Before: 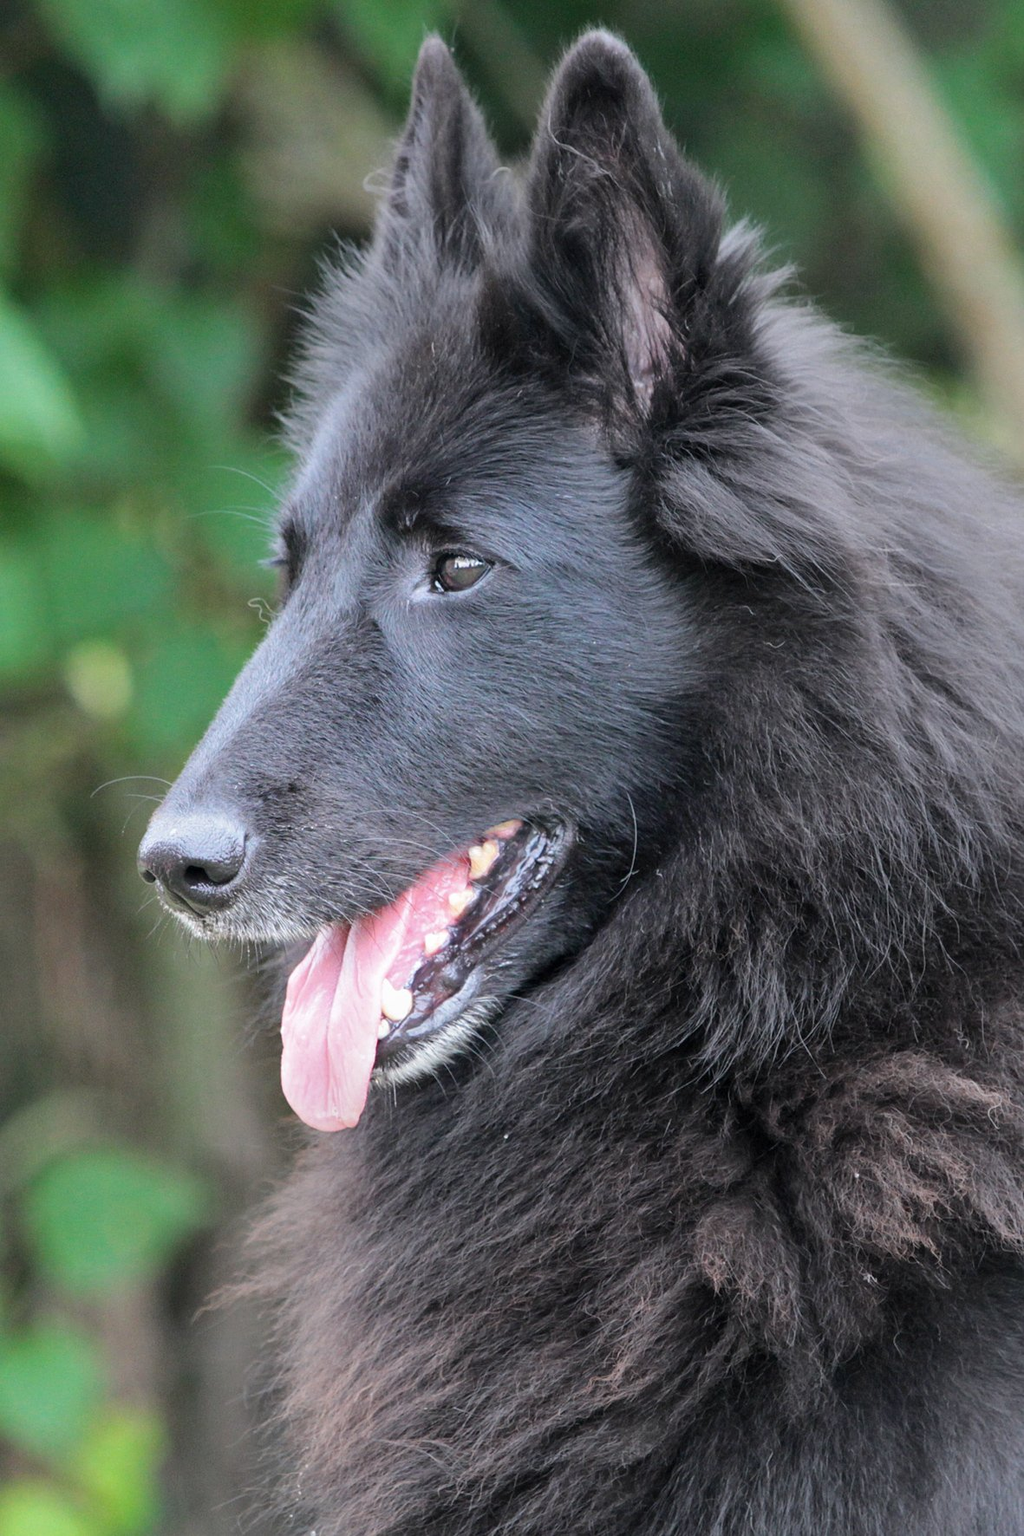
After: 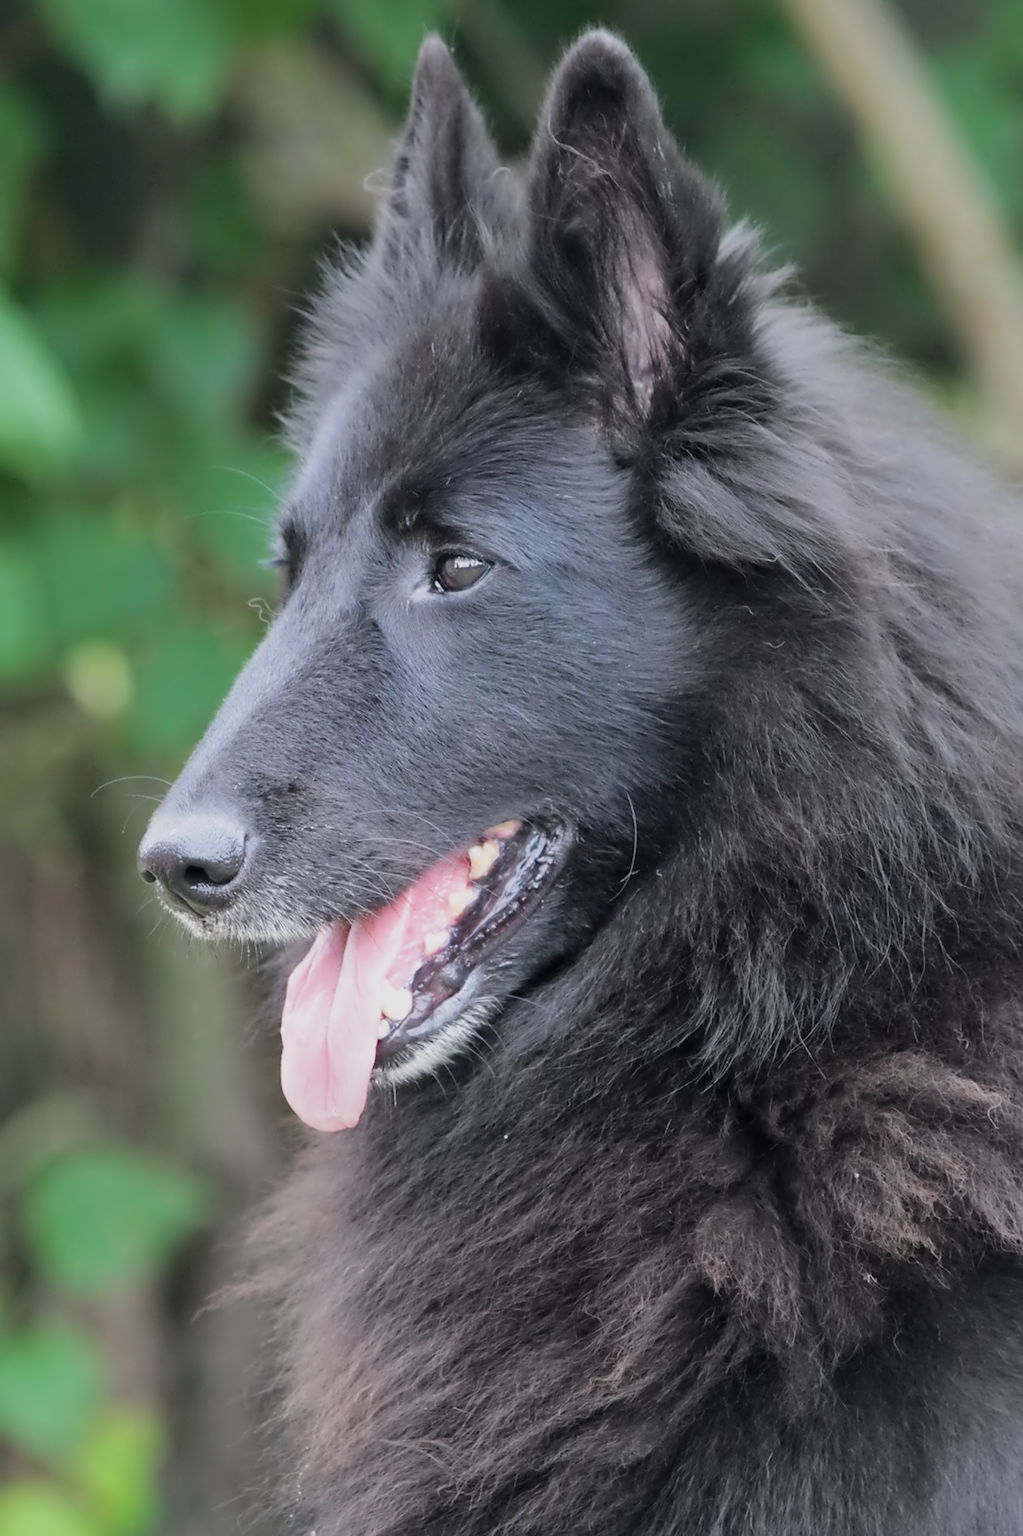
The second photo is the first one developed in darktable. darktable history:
sigmoid: contrast 1.22, skew 0.65
contrast equalizer: octaves 7, y [[0.5 ×6], [0.5 ×6], [0.5 ×6], [0, 0.033, 0.067, 0.1, 0.133, 0.167], [0, 0.05, 0.1, 0.15, 0.2, 0.25]]
